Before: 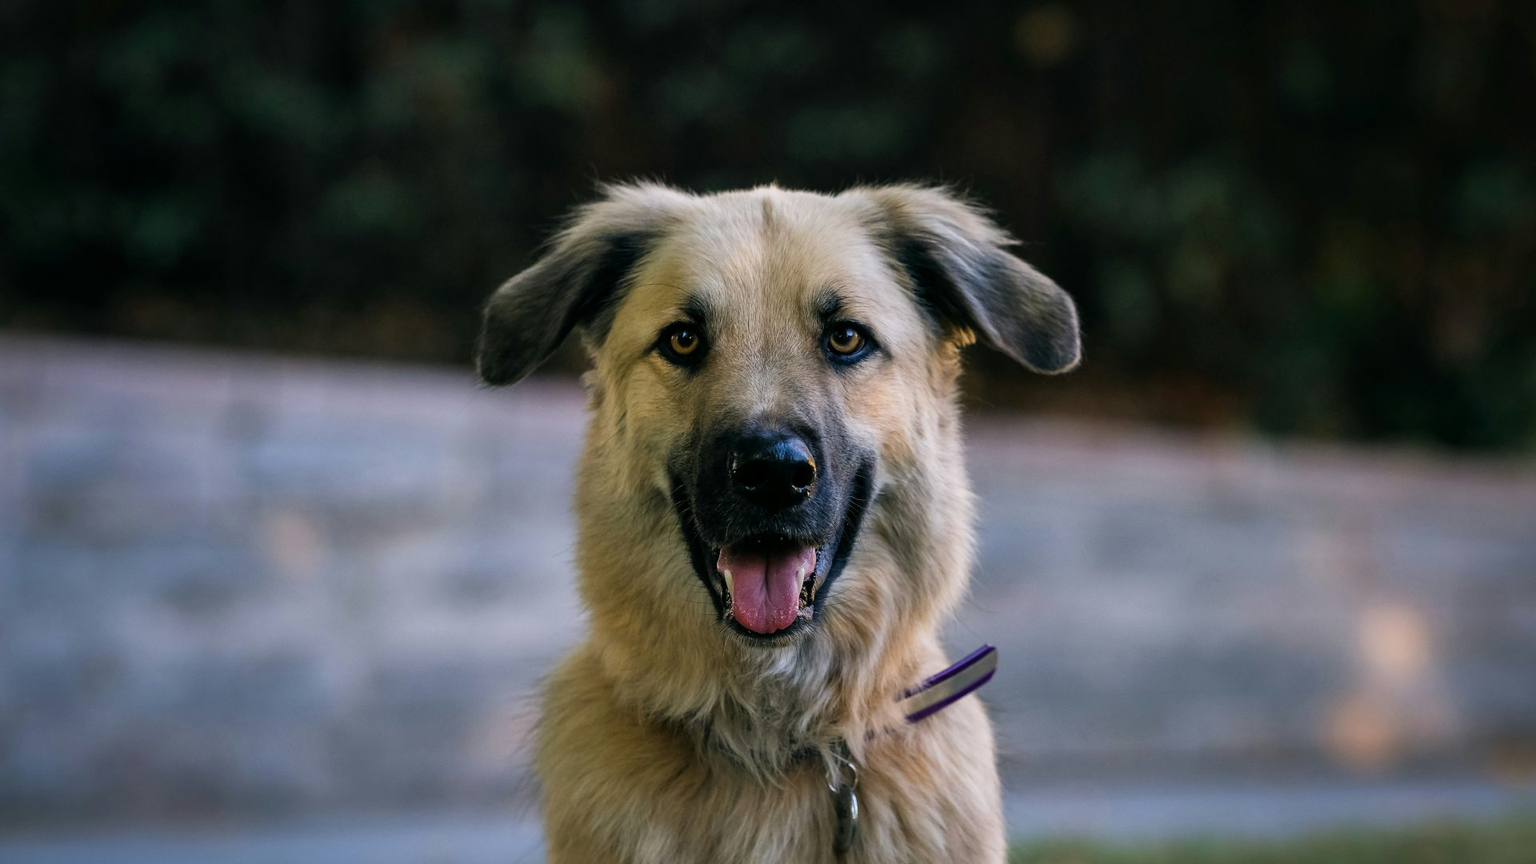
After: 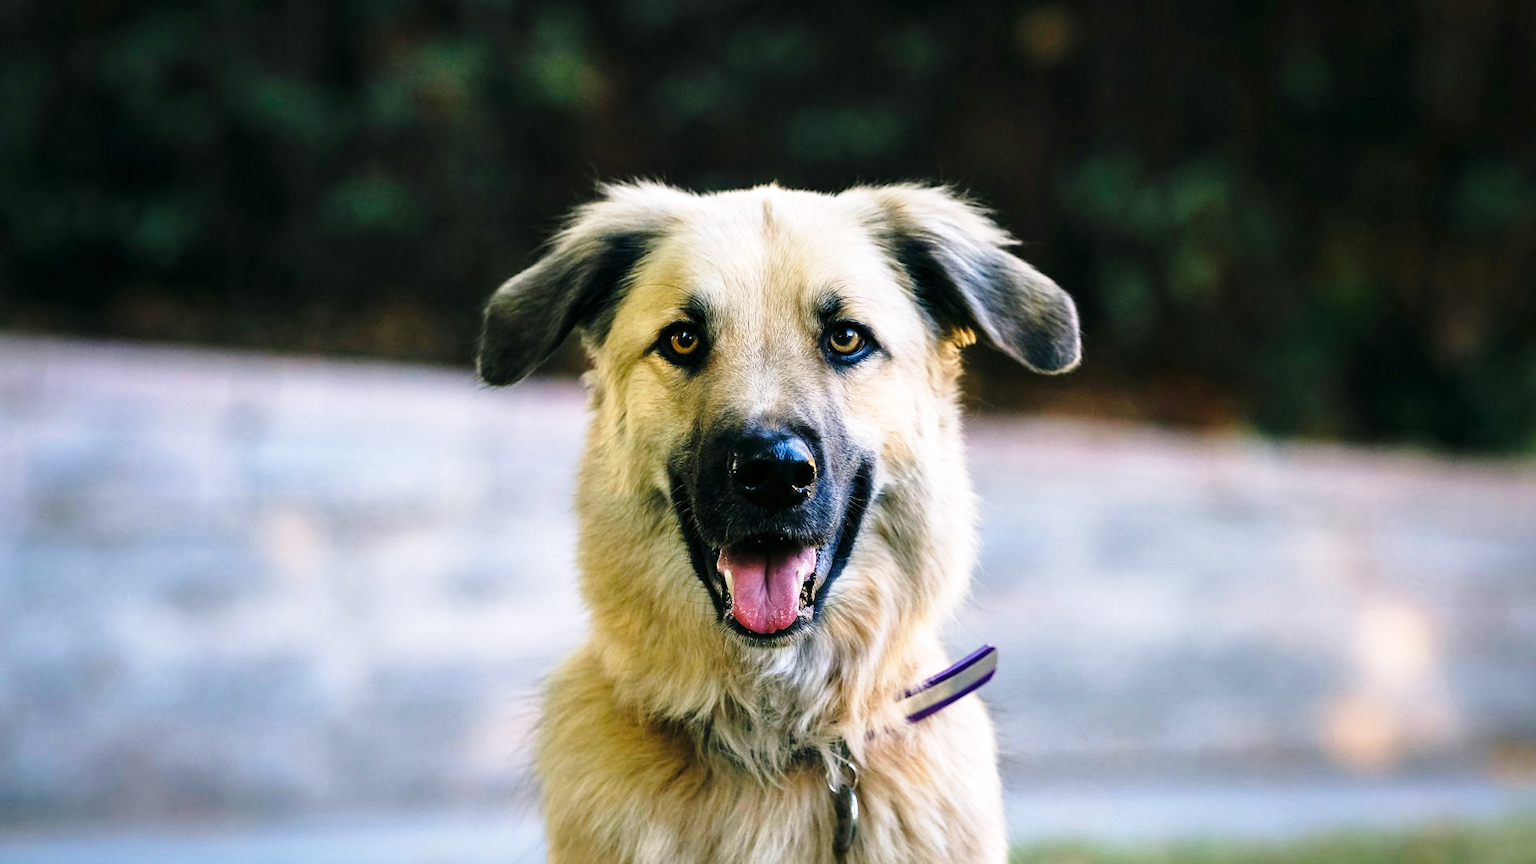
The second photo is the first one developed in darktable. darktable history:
exposure: exposure 0.609 EV, compensate highlight preservation false
base curve: curves: ch0 [(0, 0) (0.028, 0.03) (0.121, 0.232) (0.46, 0.748) (0.859, 0.968) (1, 1)], preserve colors none
